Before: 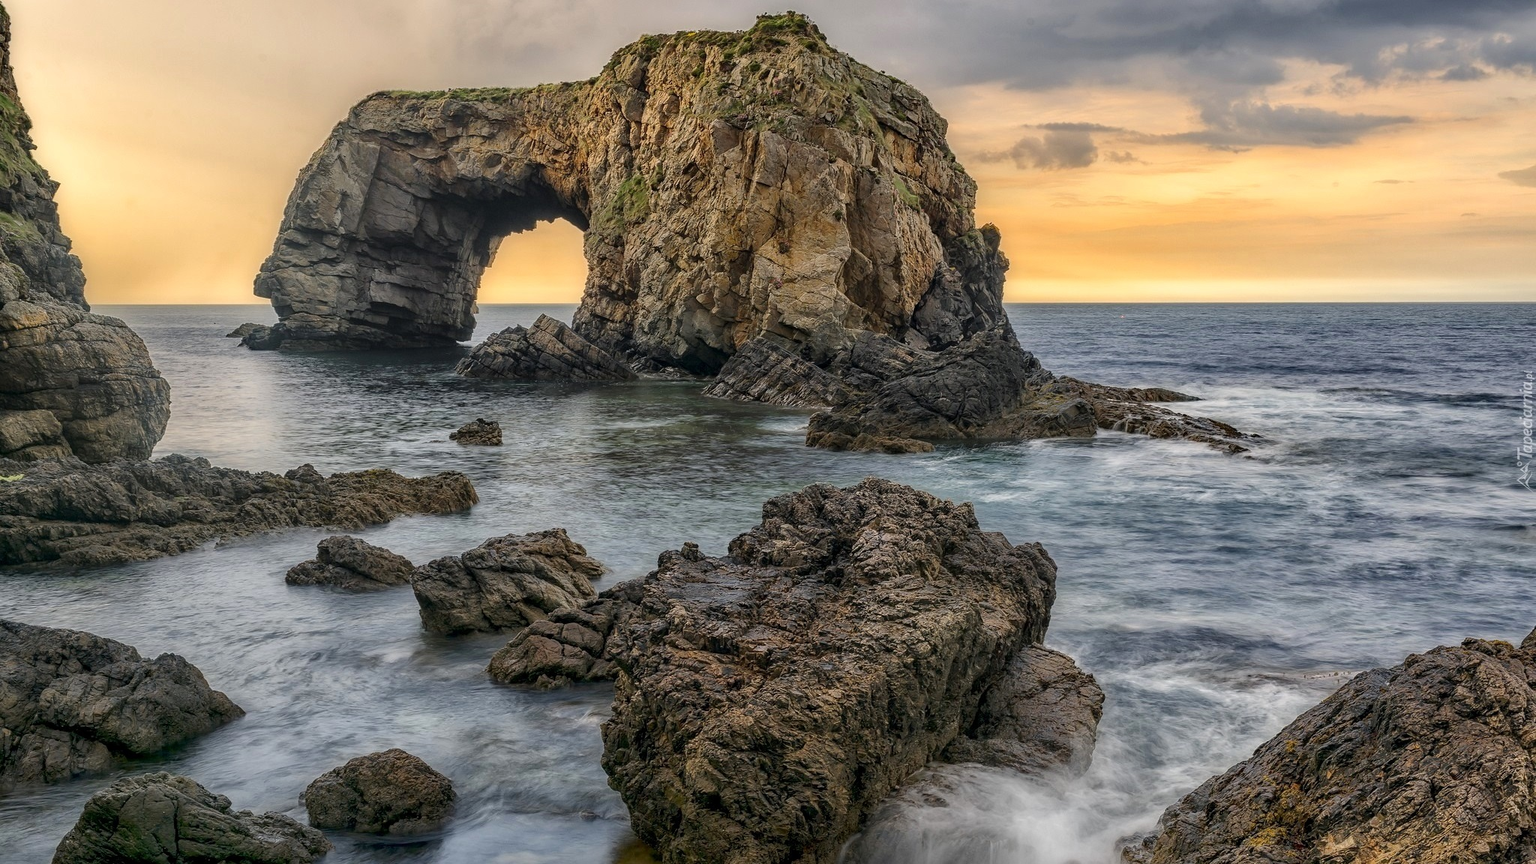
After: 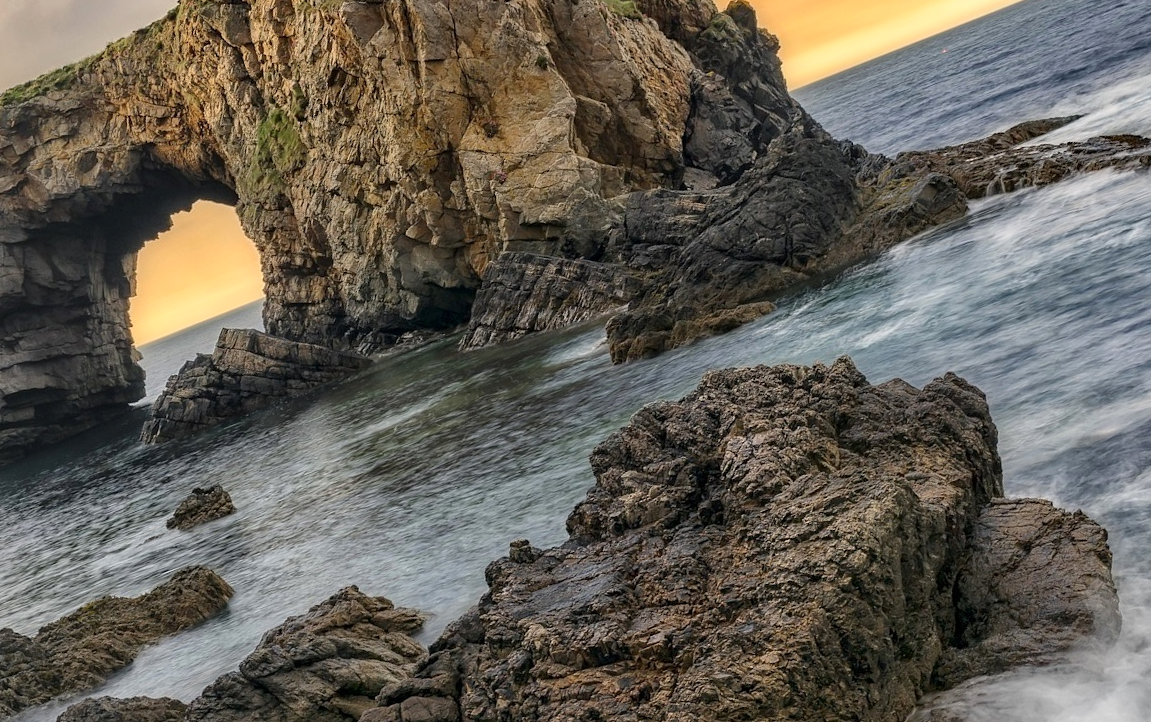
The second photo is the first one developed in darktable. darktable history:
exposure: exposure 0.073 EV, compensate exposure bias true, compensate highlight preservation false
crop and rotate: angle 21.3°, left 6.918%, right 4.353%, bottom 1.128%
contrast brightness saturation: contrast 0.071
